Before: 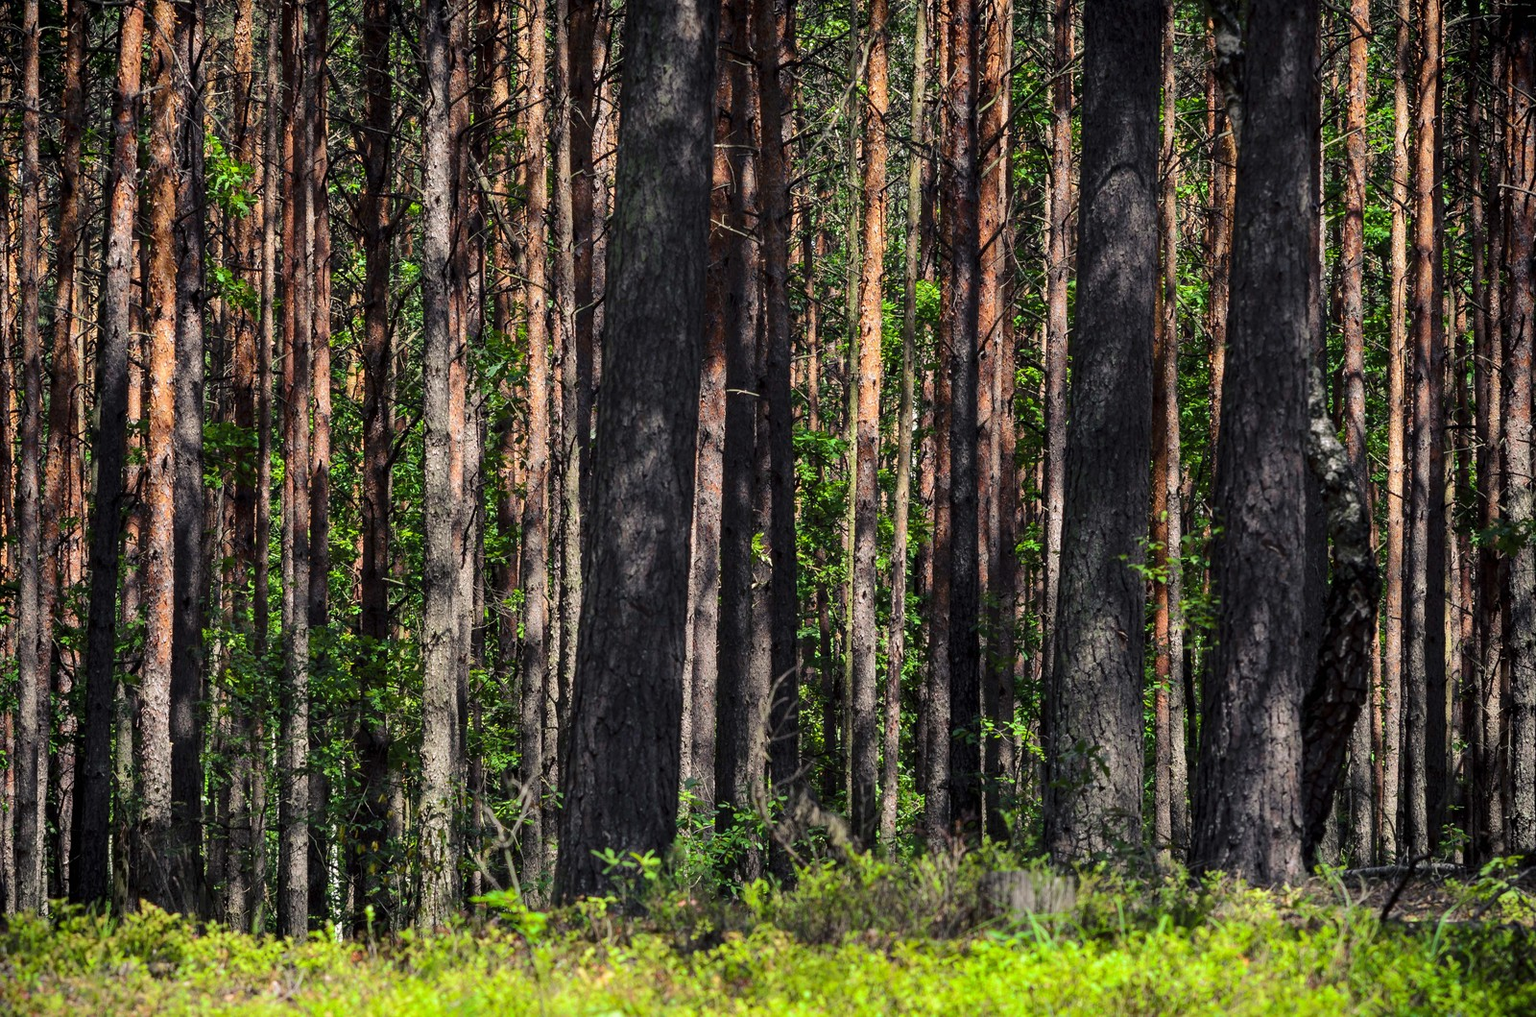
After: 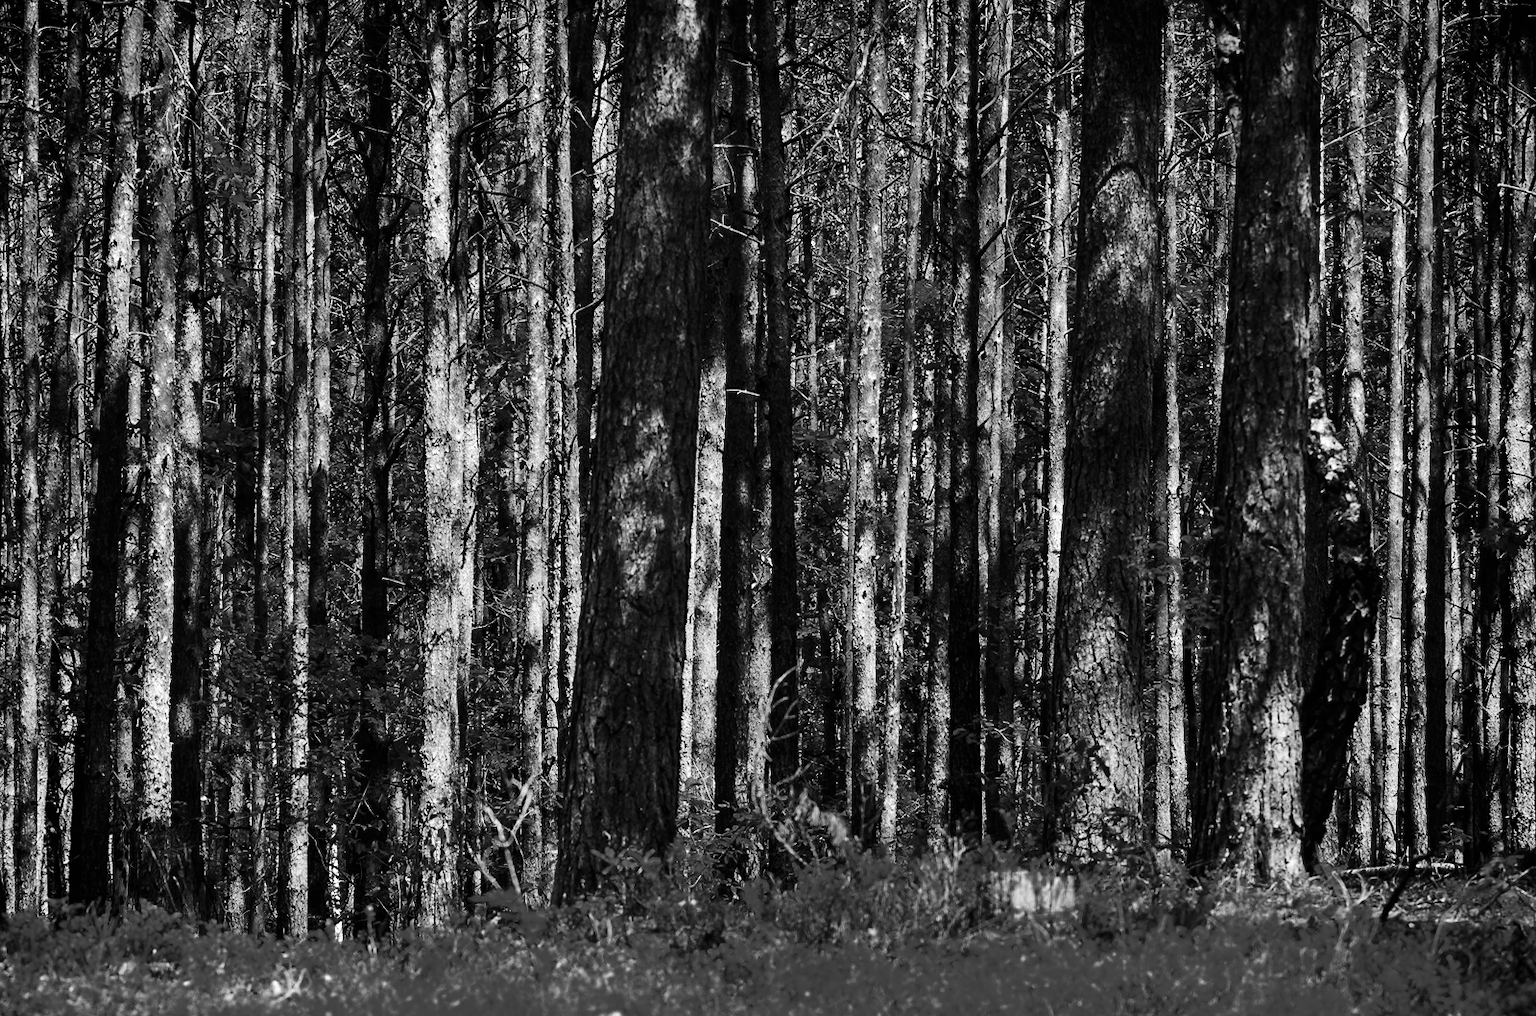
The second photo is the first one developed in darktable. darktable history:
contrast brightness saturation: contrast 0.177, saturation 0.302
color zones: curves: ch0 [(0.287, 0.048) (0.493, 0.484) (0.737, 0.816)]; ch1 [(0, 0) (0.143, 0) (0.286, 0) (0.429, 0) (0.571, 0) (0.714, 0) (0.857, 0)]
base curve: curves: ch0 [(0, 0) (0.007, 0.004) (0.027, 0.03) (0.046, 0.07) (0.207, 0.54) (0.442, 0.872) (0.673, 0.972) (1, 1)], preserve colors none
